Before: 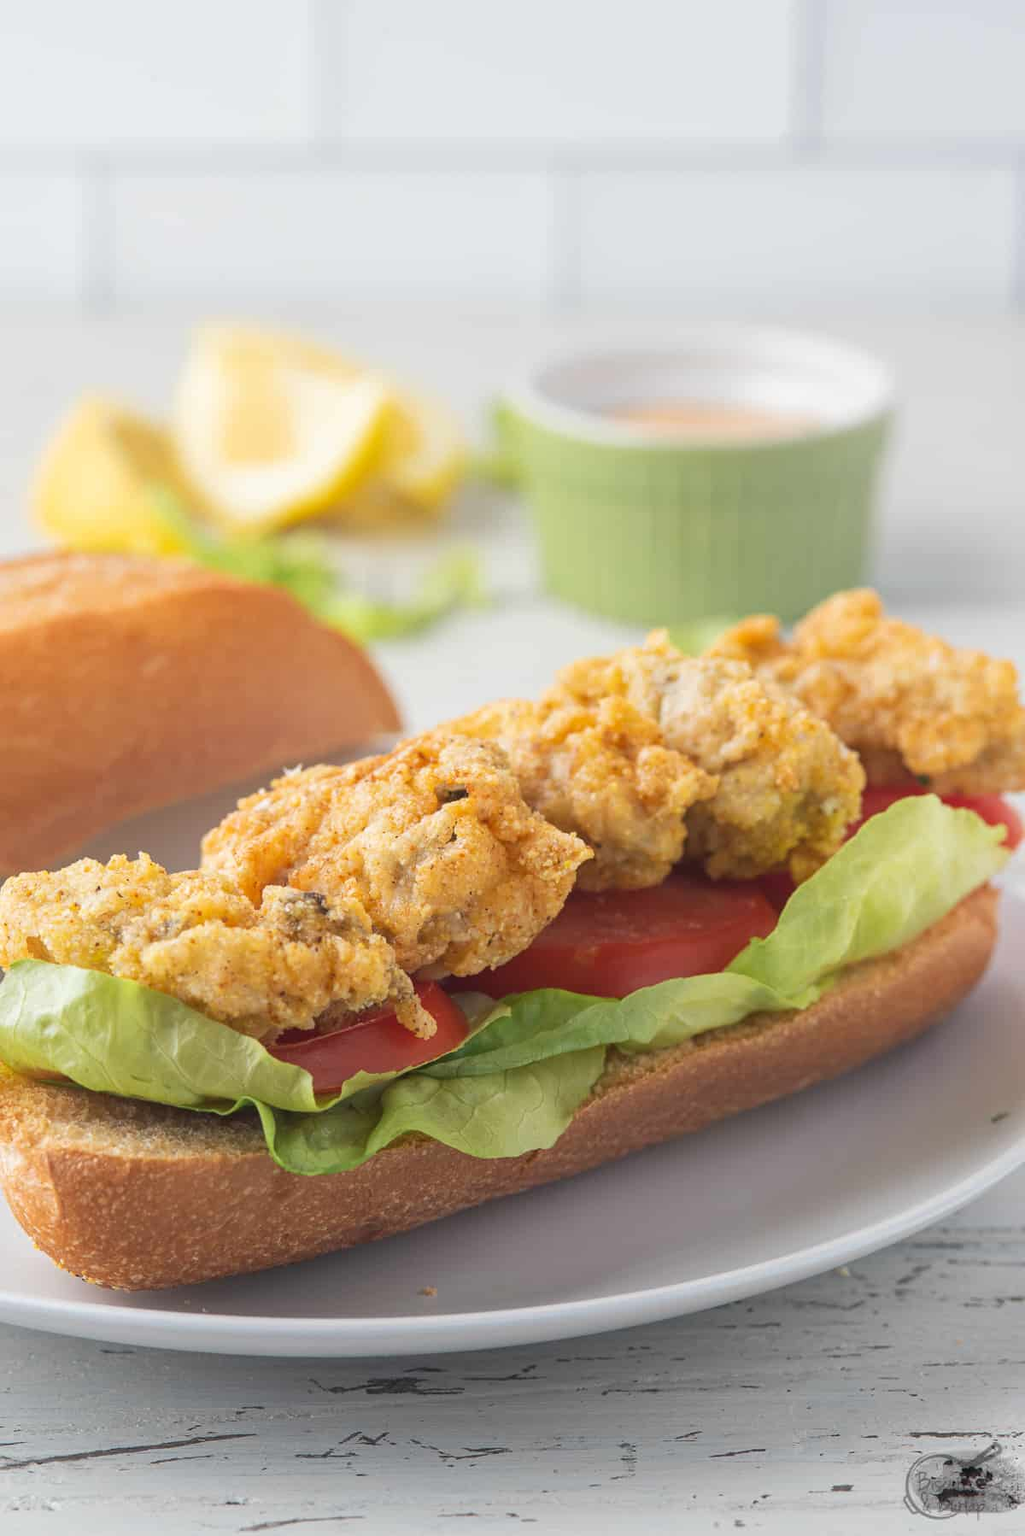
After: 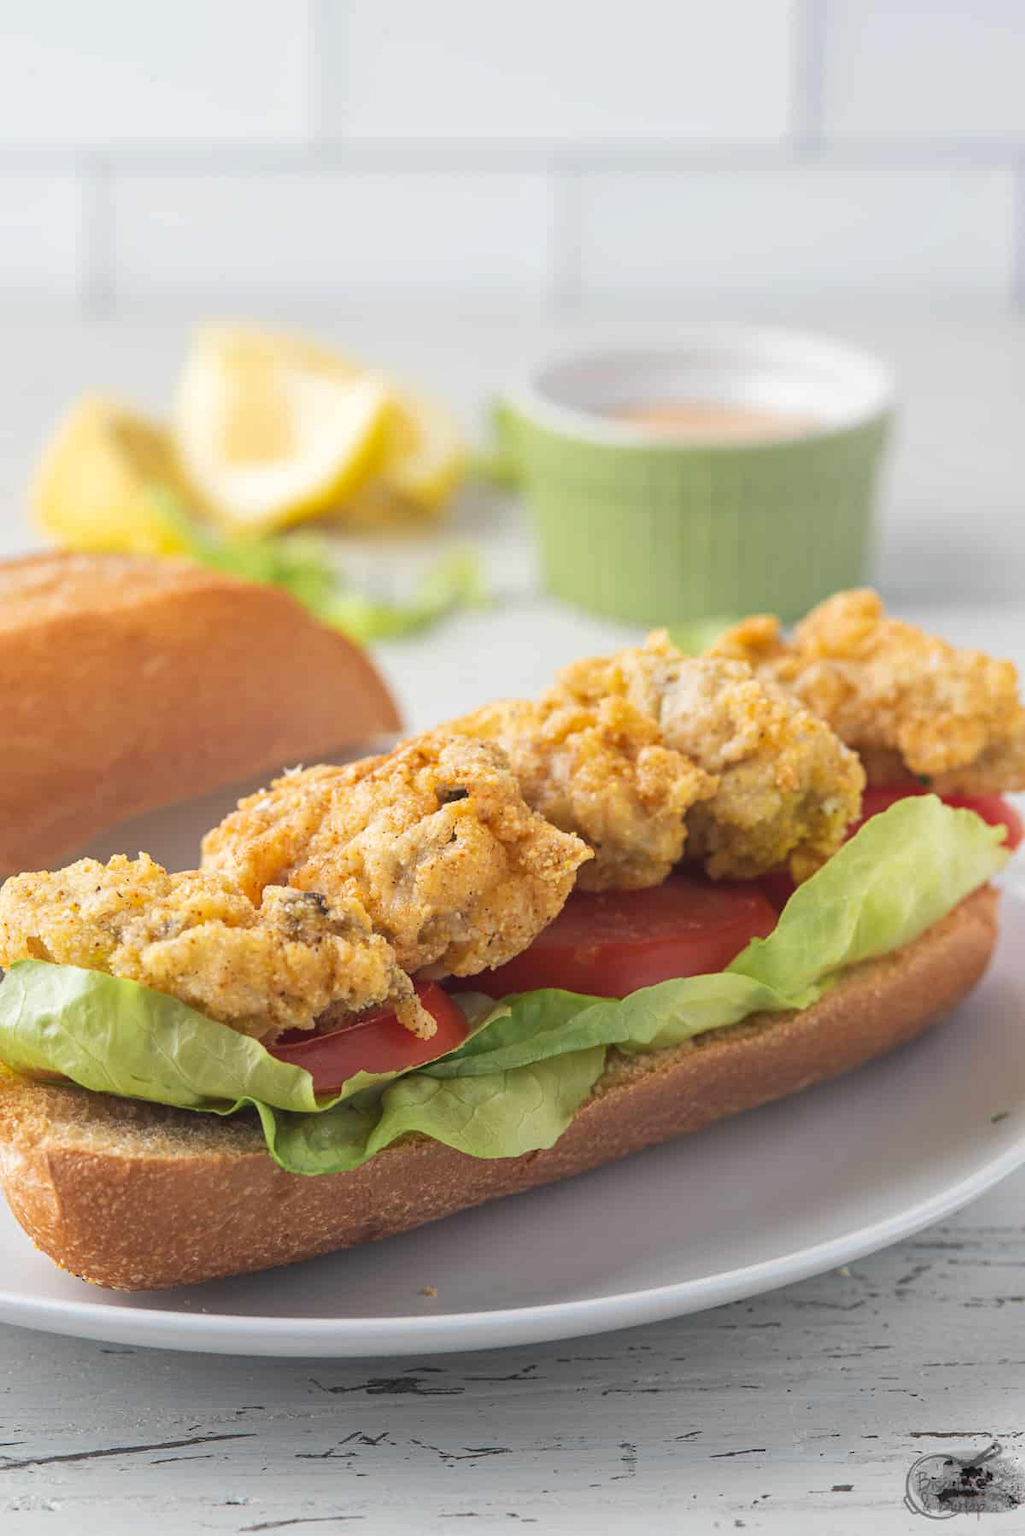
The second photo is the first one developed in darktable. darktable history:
levels: levels [0.026, 0.507, 0.987]
shadows and highlights: shadows 75, highlights -25, soften with gaussian
